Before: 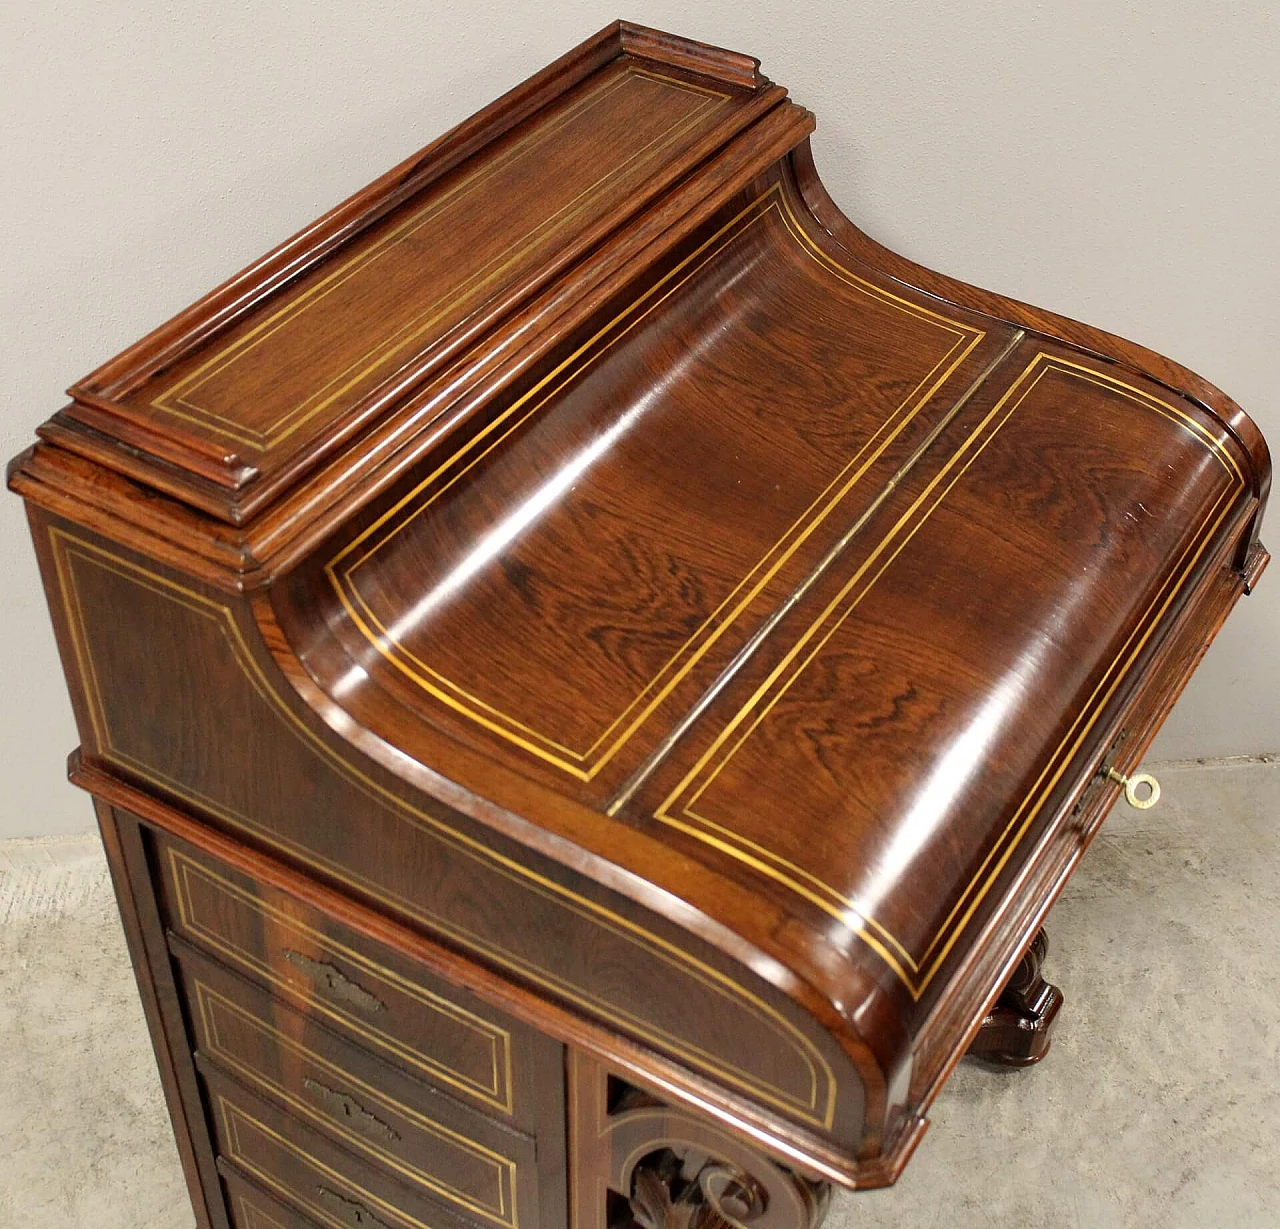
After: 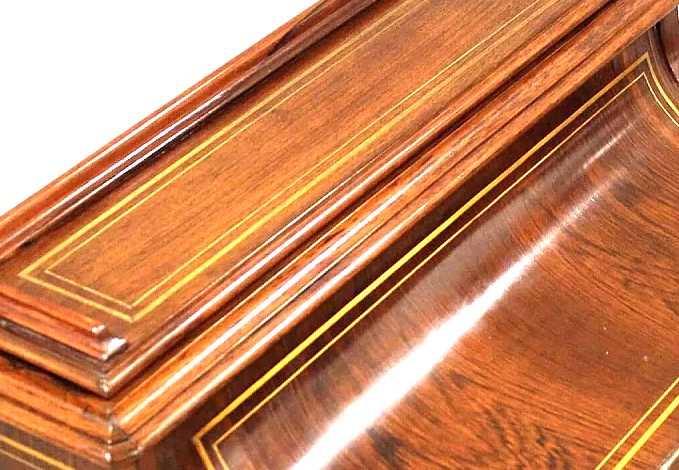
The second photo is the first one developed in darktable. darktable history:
exposure: black level correction 0, exposure 1.587 EV, compensate highlight preservation false
crop: left 10.36%, top 10.569%, right 36.574%, bottom 51.171%
